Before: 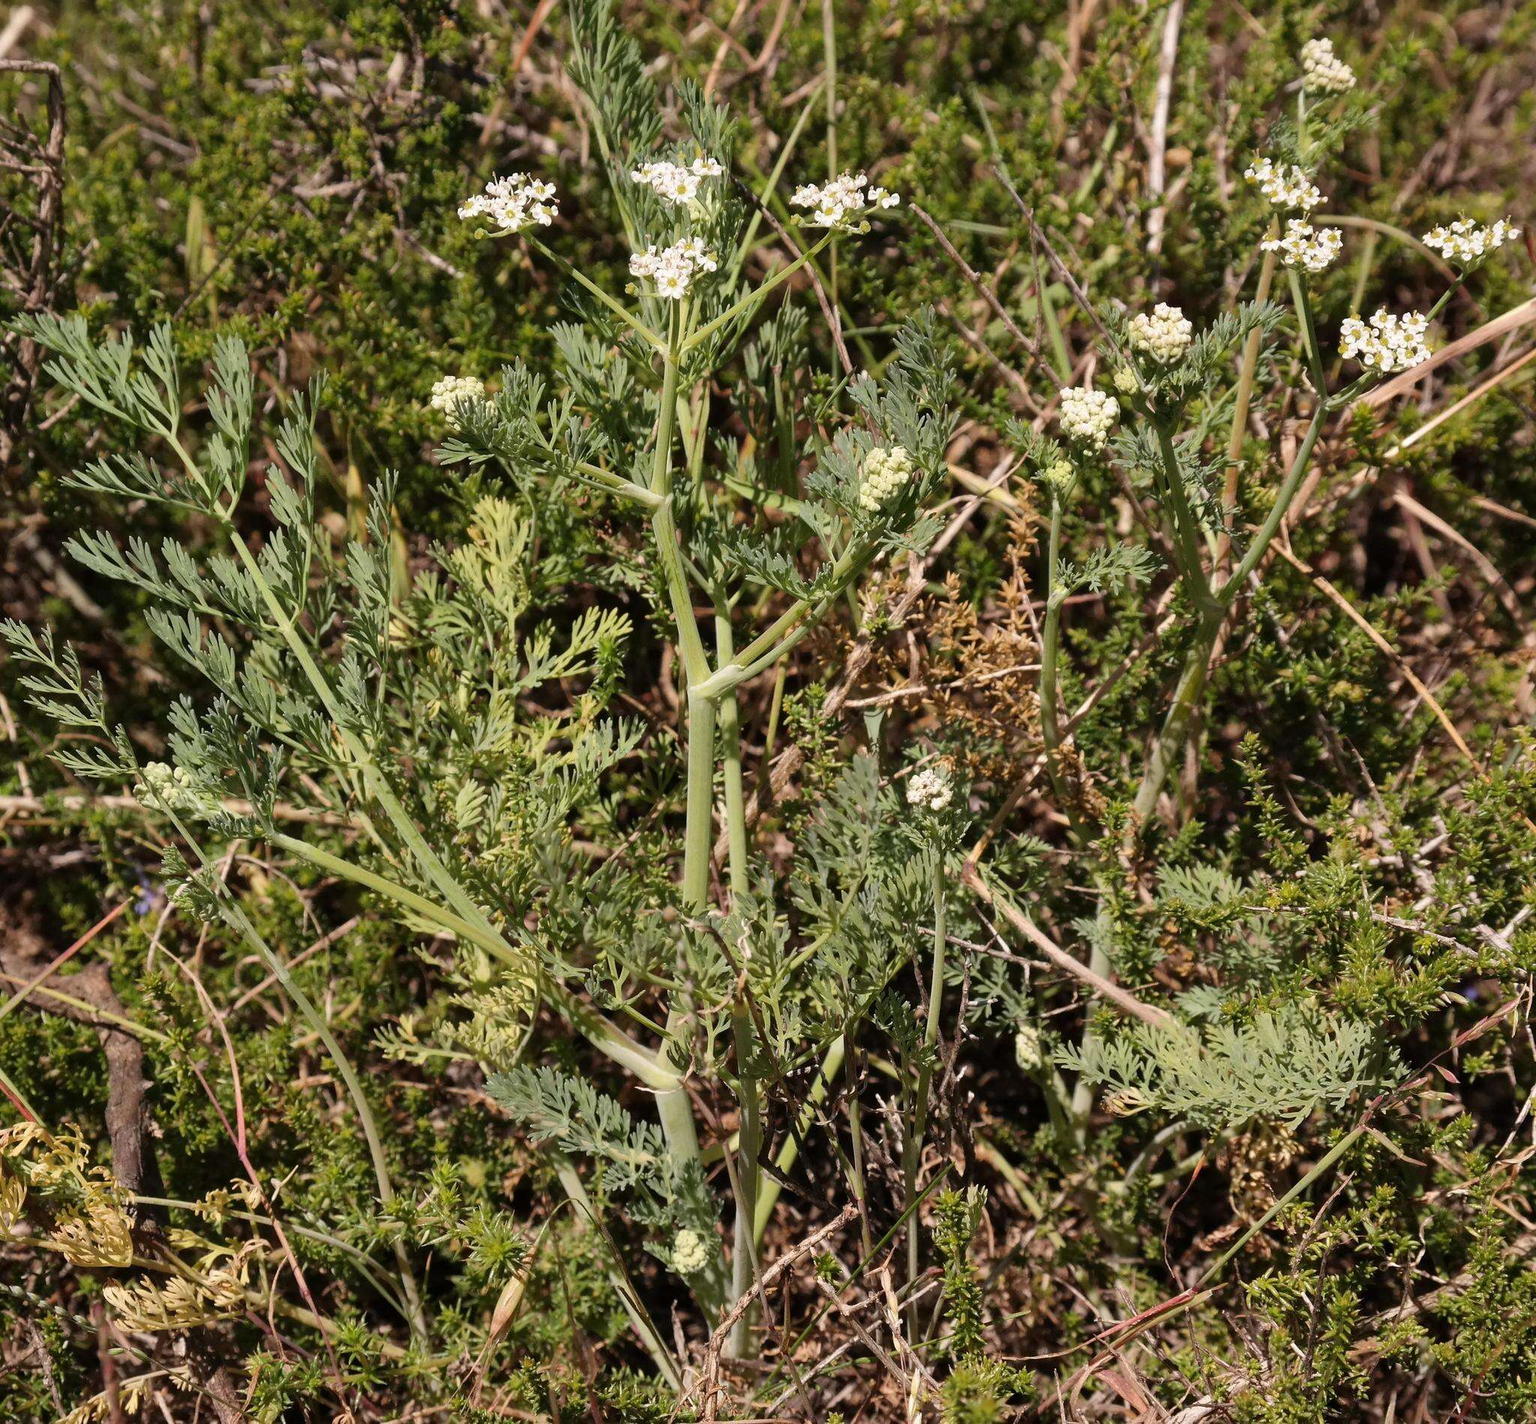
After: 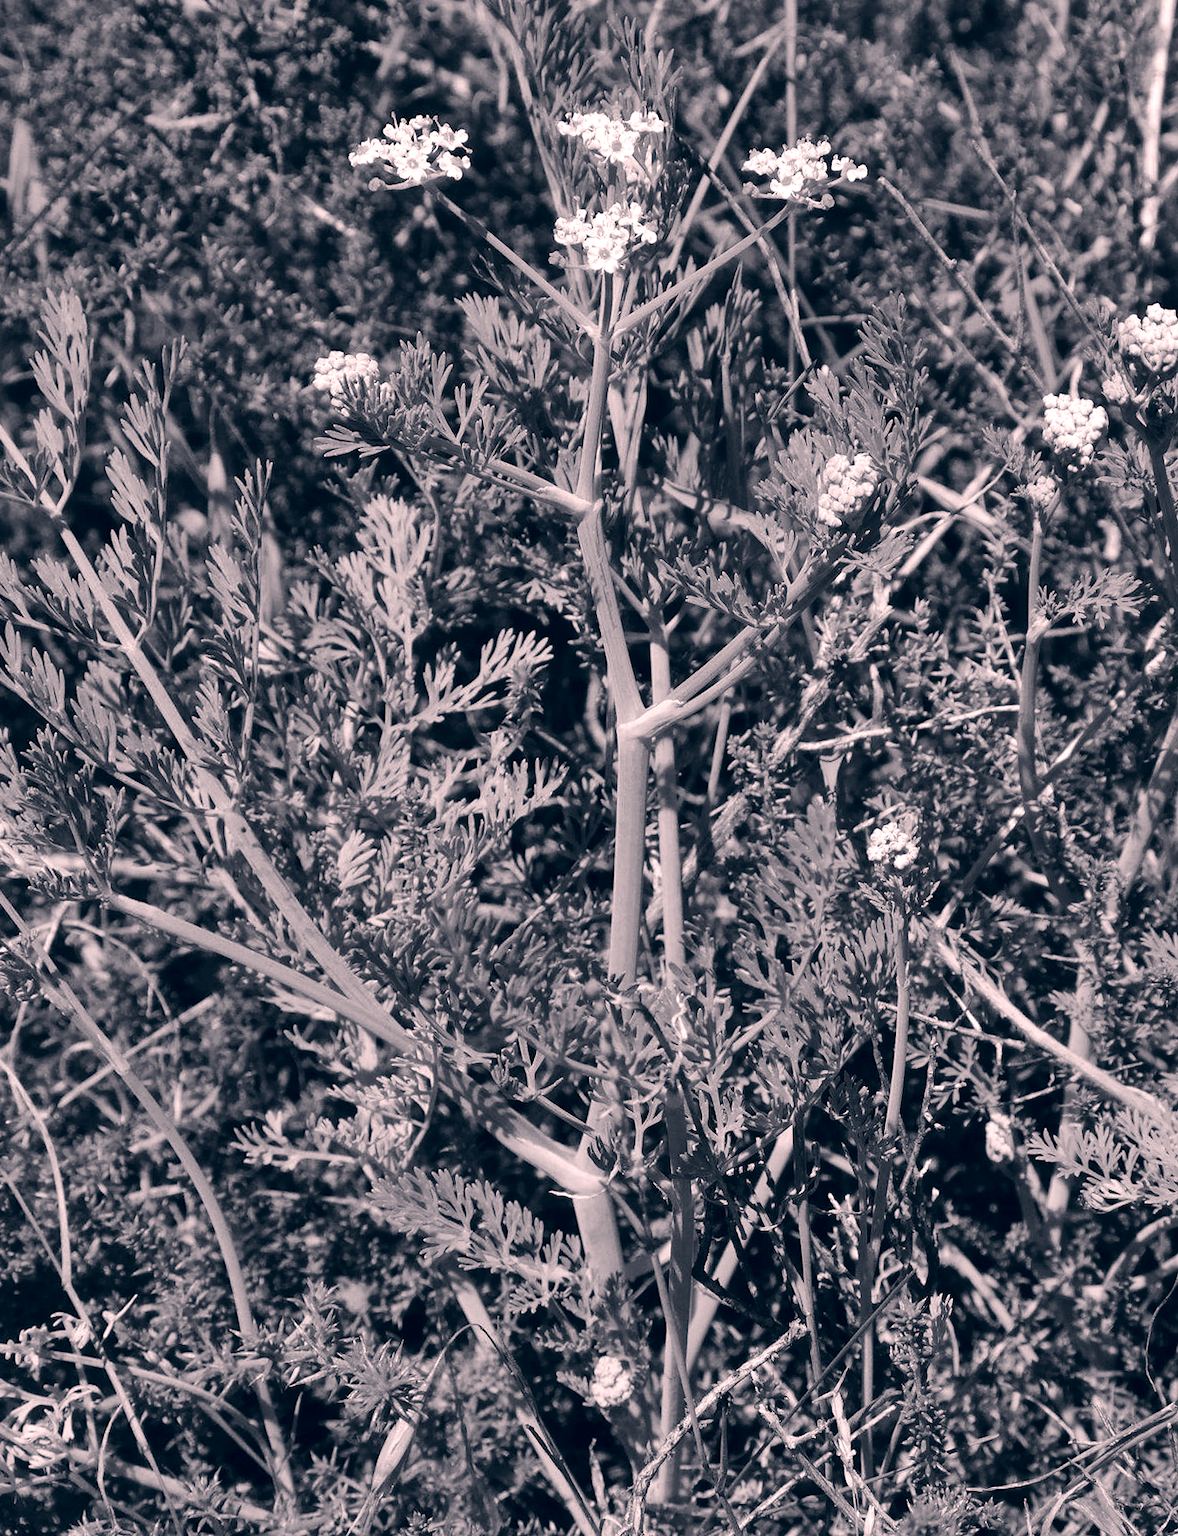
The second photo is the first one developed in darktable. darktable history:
rotate and perspective: rotation 0.679°, lens shift (horizontal) 0.136, crop left 0.009, crop right 0.991, crop top 0.078, crop bottom 0.95
crop and rotate: left 13.342%, right 19.991%
color correction: highlights a* 14.46, highlights b* 5.85, shadows a* -5.53, shadows b* -15.24, saturation 0.85
tone equalizer: -8 EV -0.417 EV, -7 EV -0.389 EV, -6 EV -0.333 EV, -5 EV -0.222 EV, -3 EV 0.222 EV, -2 EV 0.333 EV, -1 EV 0.389 EV, +0 EV 0.417 EV, edges refinement/feathering 500, mask exposure compensation -1.57 EV, preserve details no
shadows and highlights: soften with gaussian
exposure: exposure 0 EV, compensate highlight preservation false
color calibration: output gray [0.267, 0.423, 0.261, 0], illuminant same as pipeline (D50), adaptation none (bypass)
